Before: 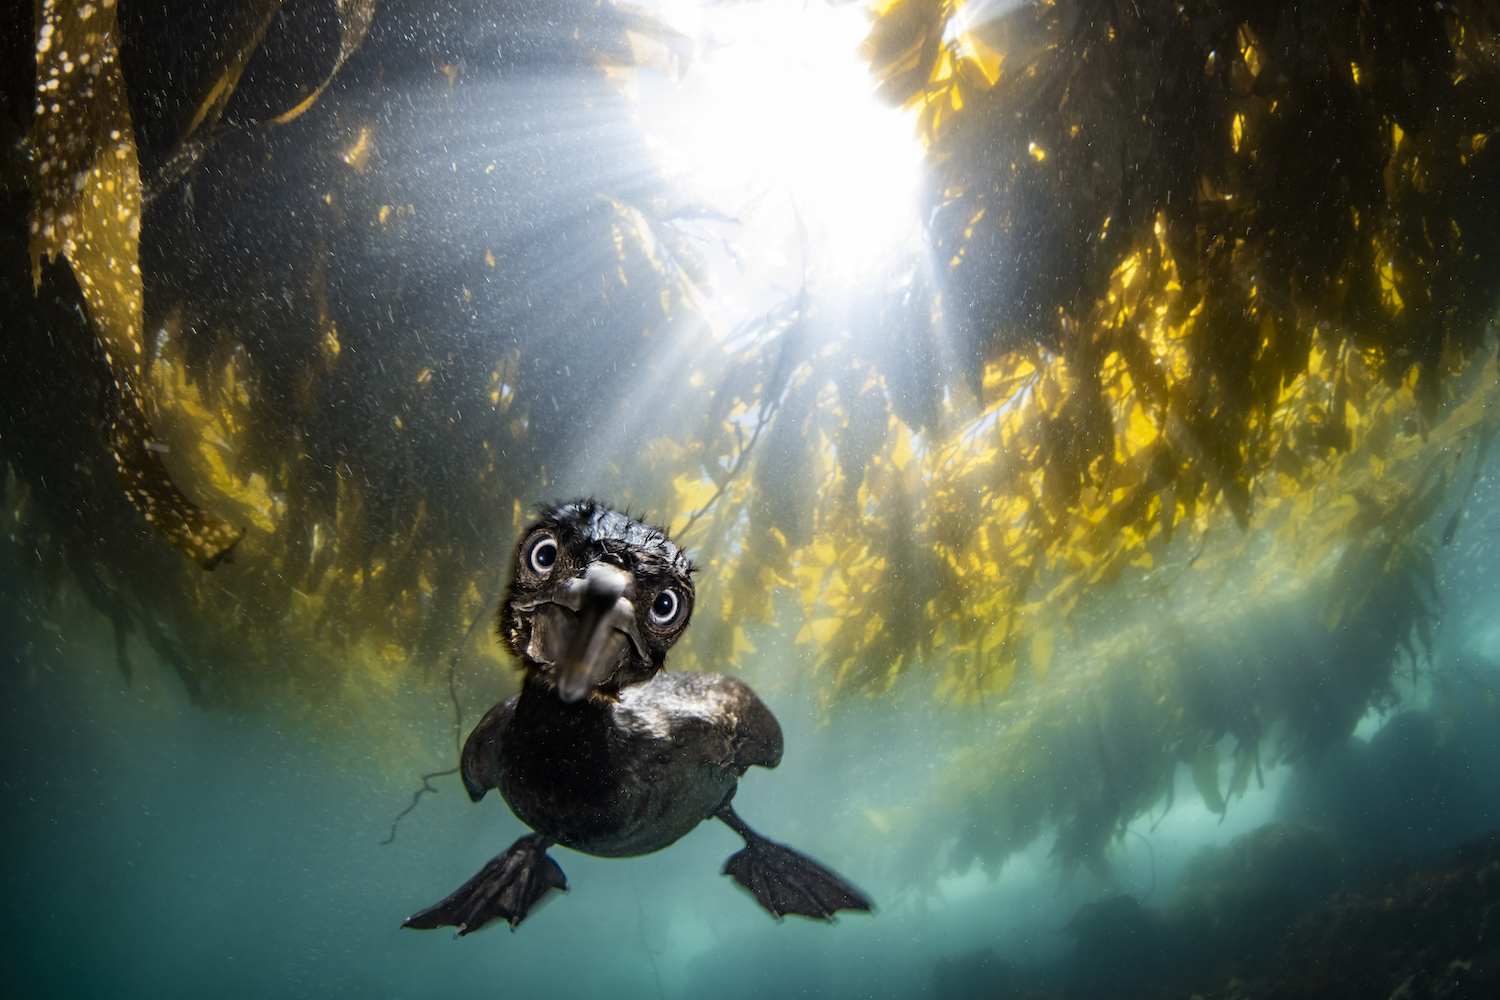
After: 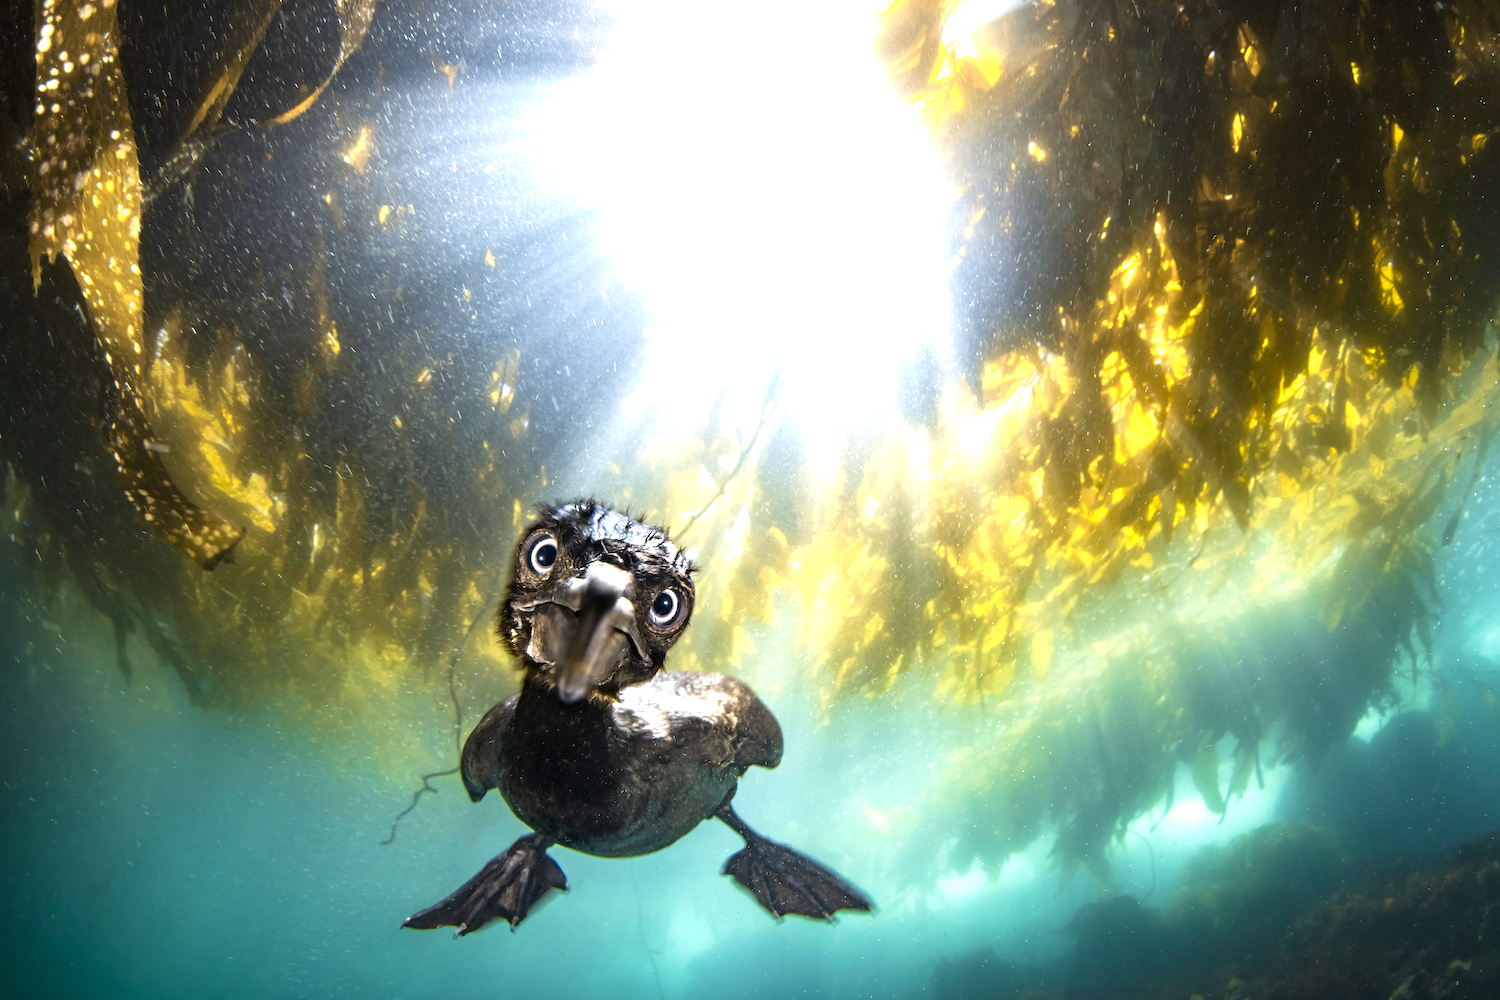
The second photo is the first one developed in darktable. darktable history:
exposure: black level correction 0, exposure 1.181 EV, compensate exposure bias true, compensate highlight preservation false
velvia: on, module defaults
